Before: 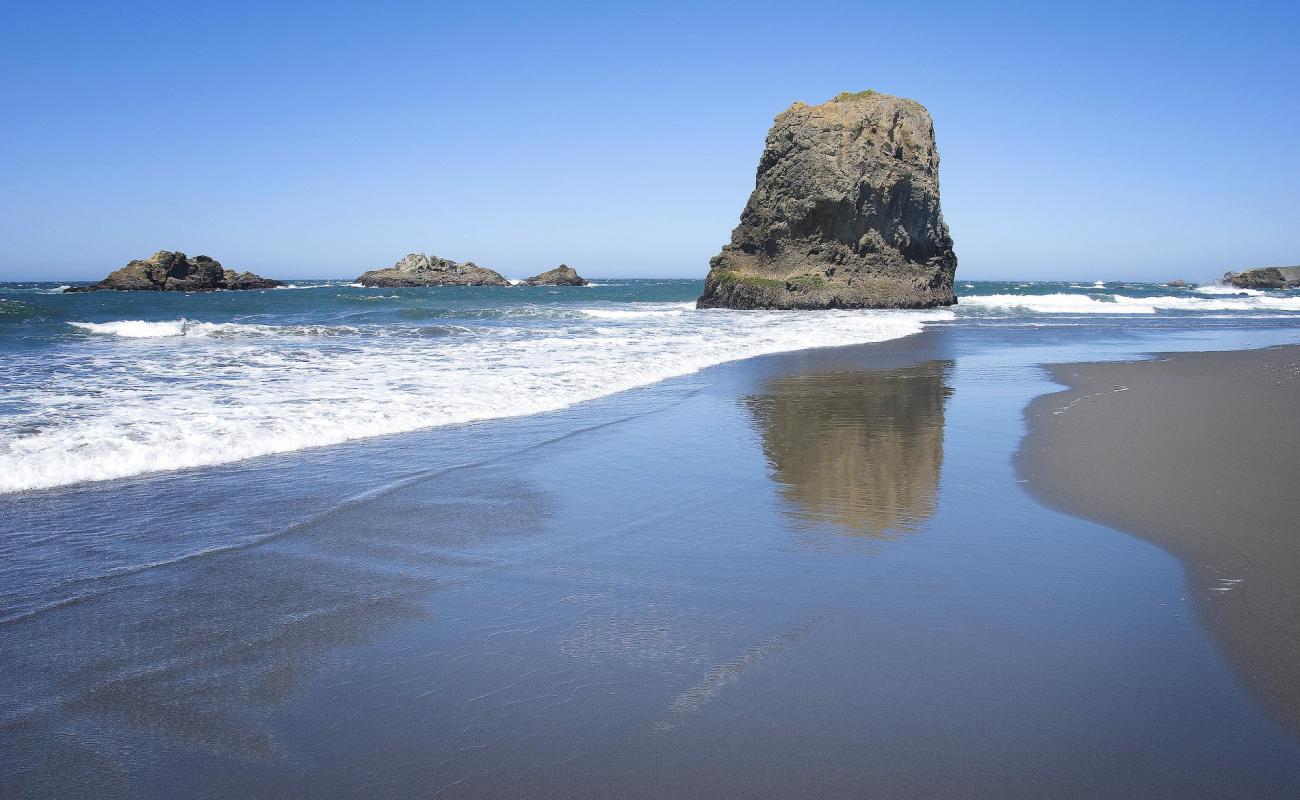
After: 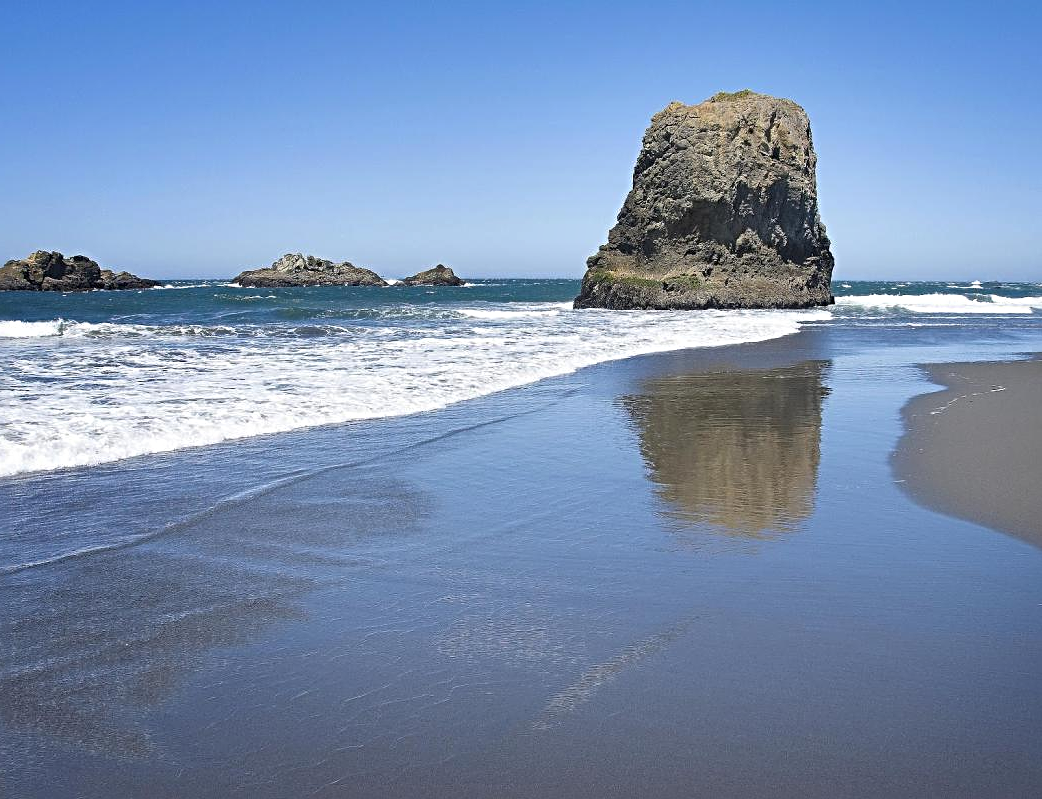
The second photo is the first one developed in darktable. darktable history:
crop and rotate: left 9.516%, right 10.28%
sharpen: radius 3.97
shadows and highlights: soften with gaussian
